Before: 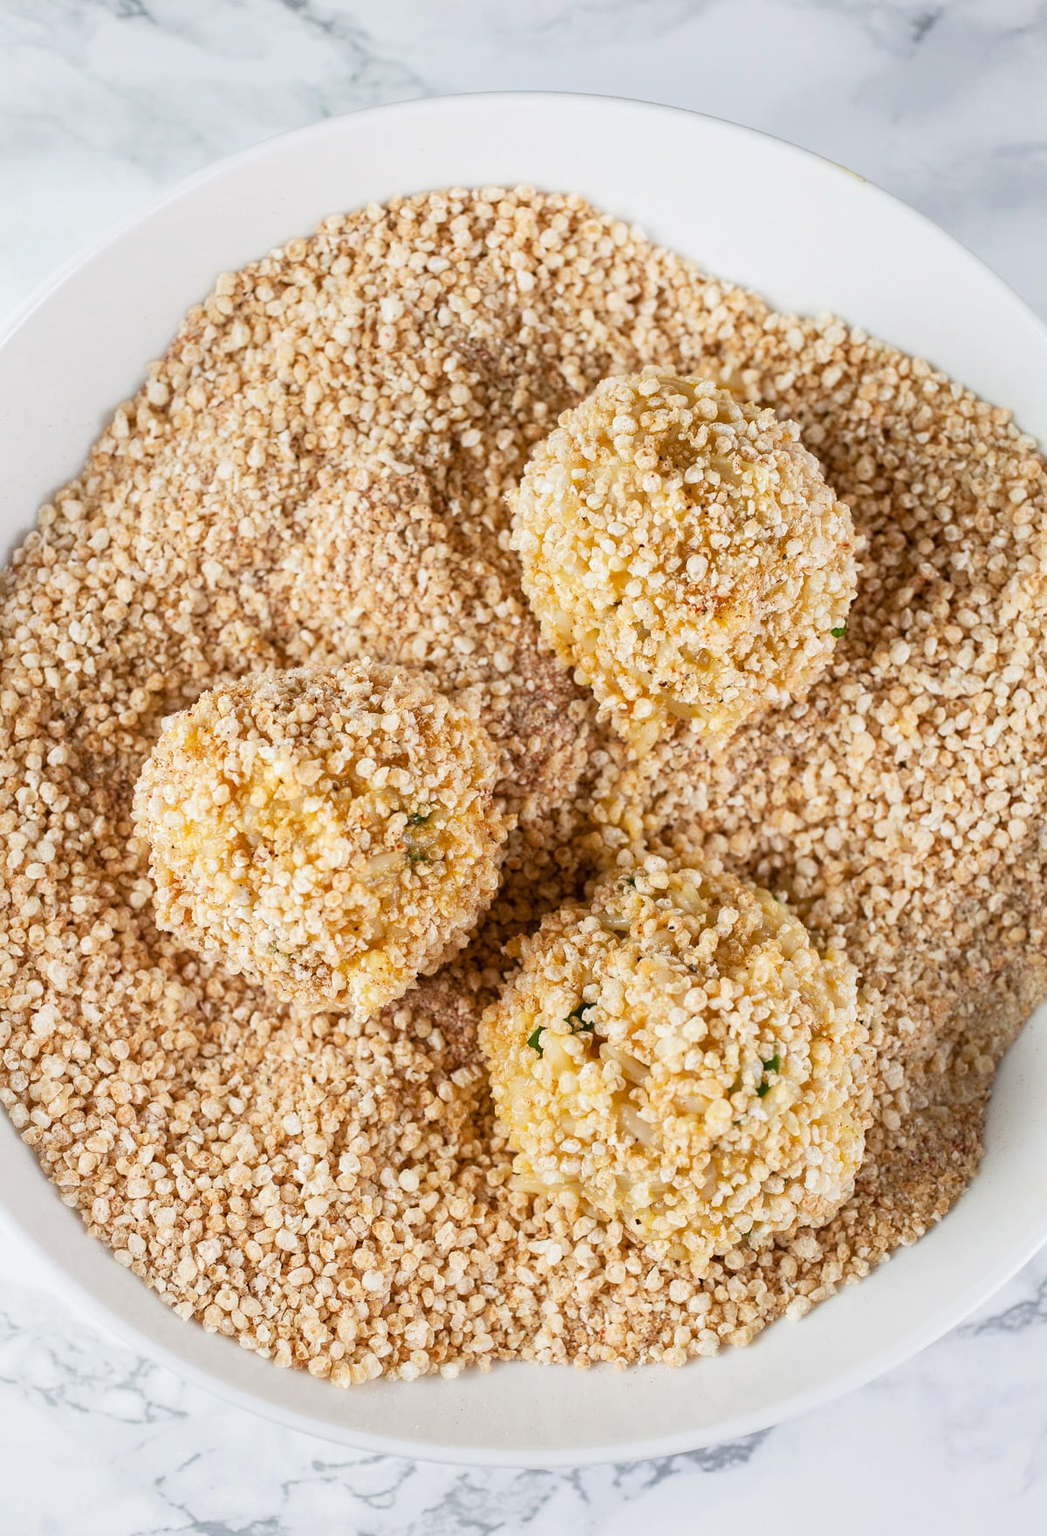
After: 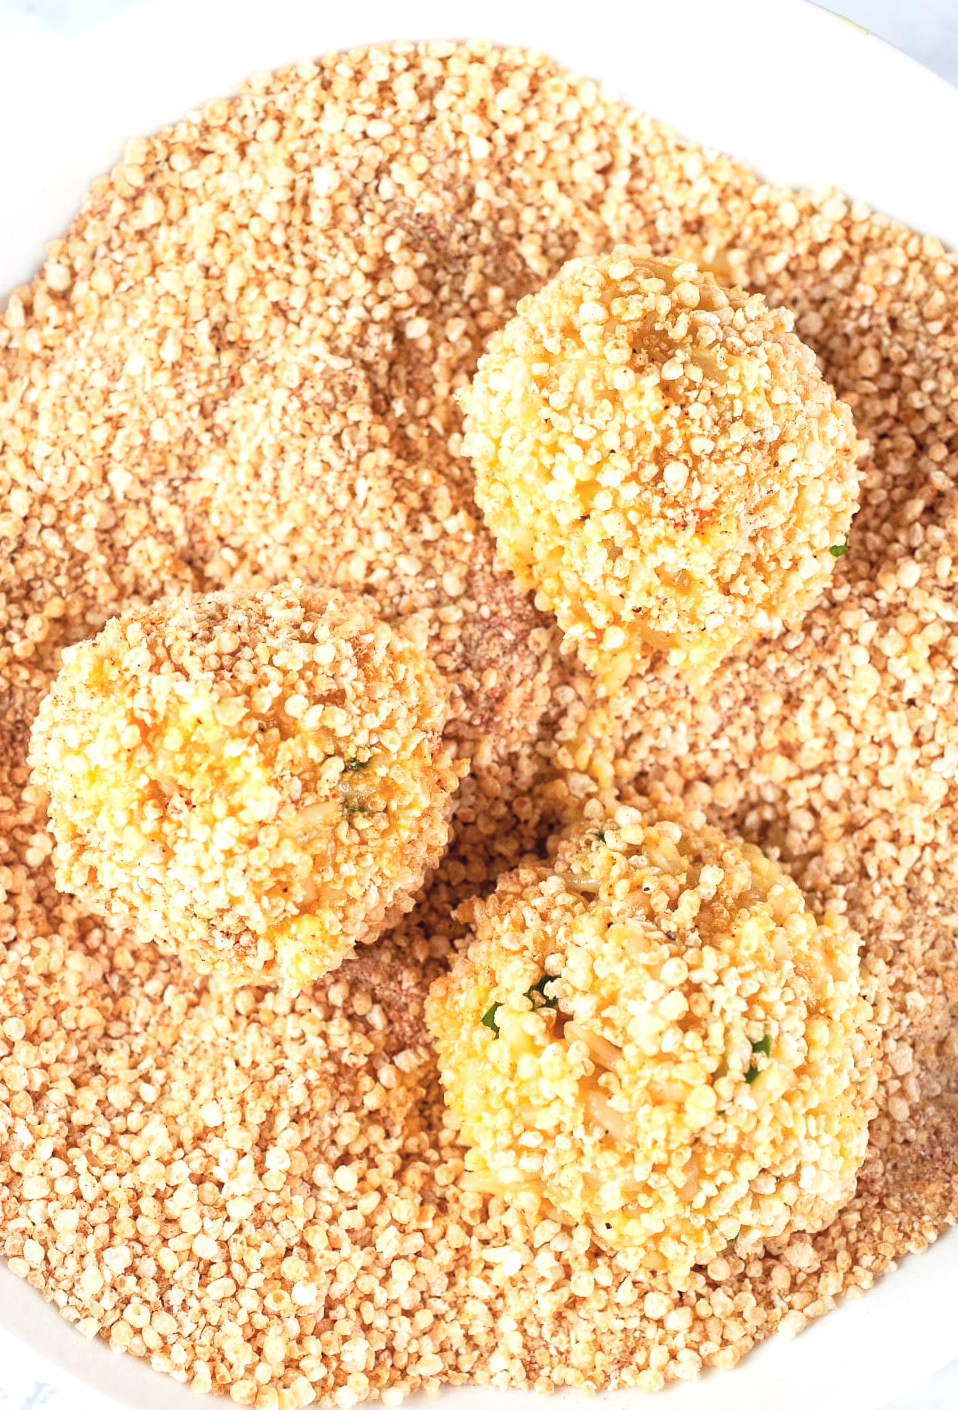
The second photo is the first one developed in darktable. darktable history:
crop and rotate: left 10.291%, top 9.946%, right 9.826%, bottom 9.899%
contrast brightness saturation: contrast 0.069, brightness 0.173, saturation 0.404
color balance rgb: shadows lift › chroma 6.471%, shadows lift › hue 303.68°, perceptual saturation grading › global saturation -27.71%, perceptual brilliance grading › global brilliance 12.075%, global vibrance 20%
